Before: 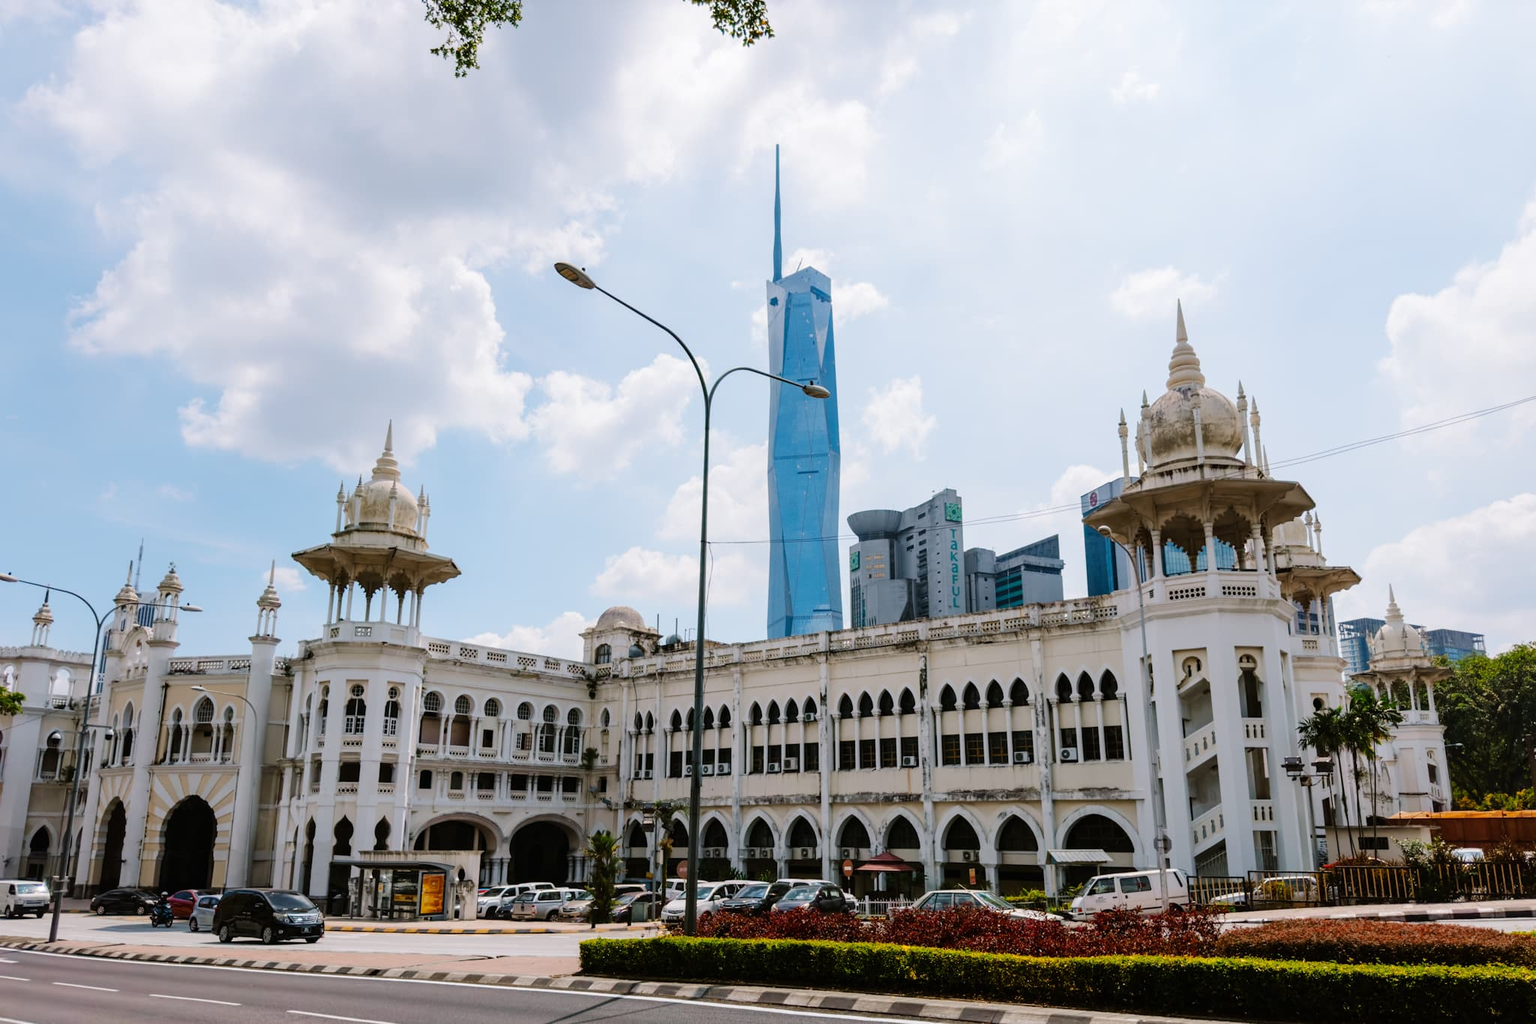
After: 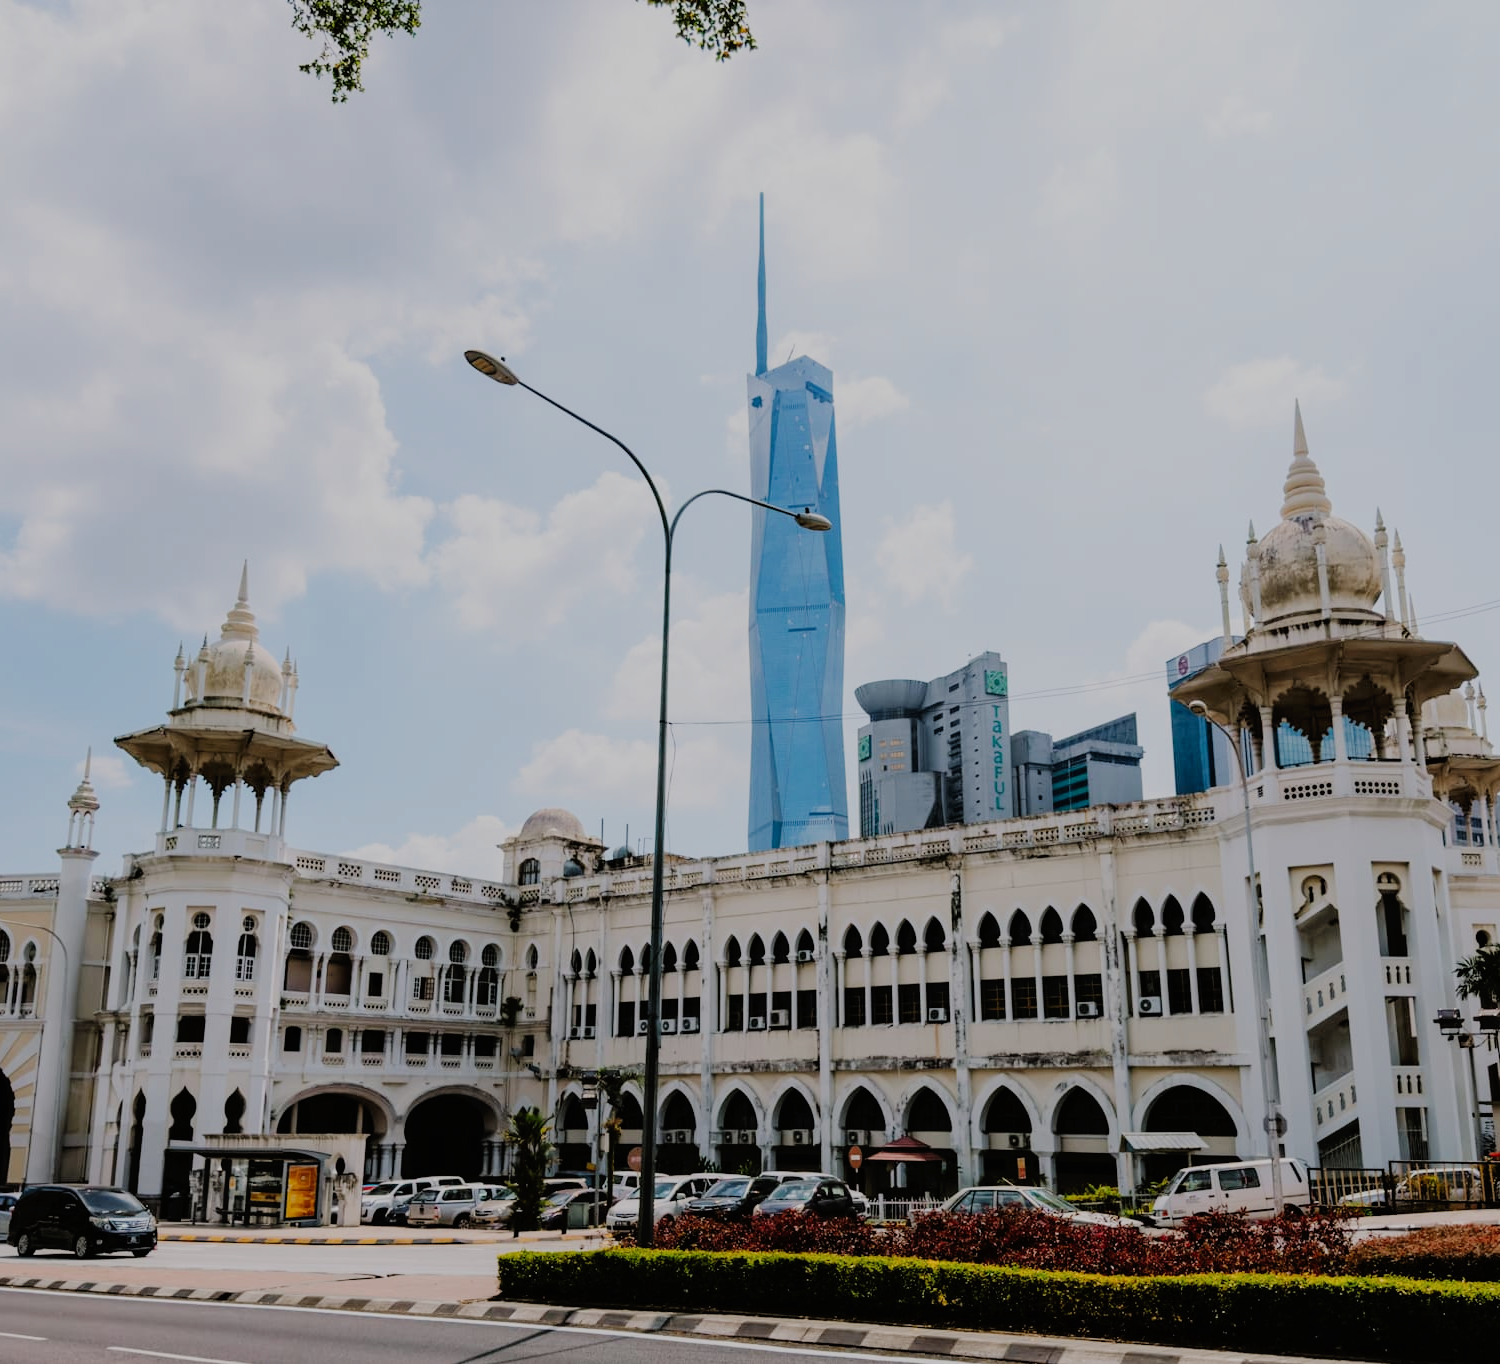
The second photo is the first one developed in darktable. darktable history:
filmic rgb: black relative exposure -6.98 EV, white relative exposure 5.63 EV, hardness 2.86
crop: left 13.443%, right 13.31%
tone equalizer: on, module defaults
tone curve: curves: ch0 [(0, 0) (0.003, 0.013) (0.011, 0.018) (0.025, 0.027) (0.044, 0.045) (0.069, 0.068) (0.1, 0.096) (0.136, 0.13) (0.177, 0.168) (0.224, 0.217) (0.277, 0.277) (0.335, 0.338) (0.399, 0.401) (0.468, 0.473) (0.543, 0.544) (0.623, 0.621) (0.709, 0.7) (0.801, 0.781) (0.898, 0.869) (1, 1)], preserve colors none
